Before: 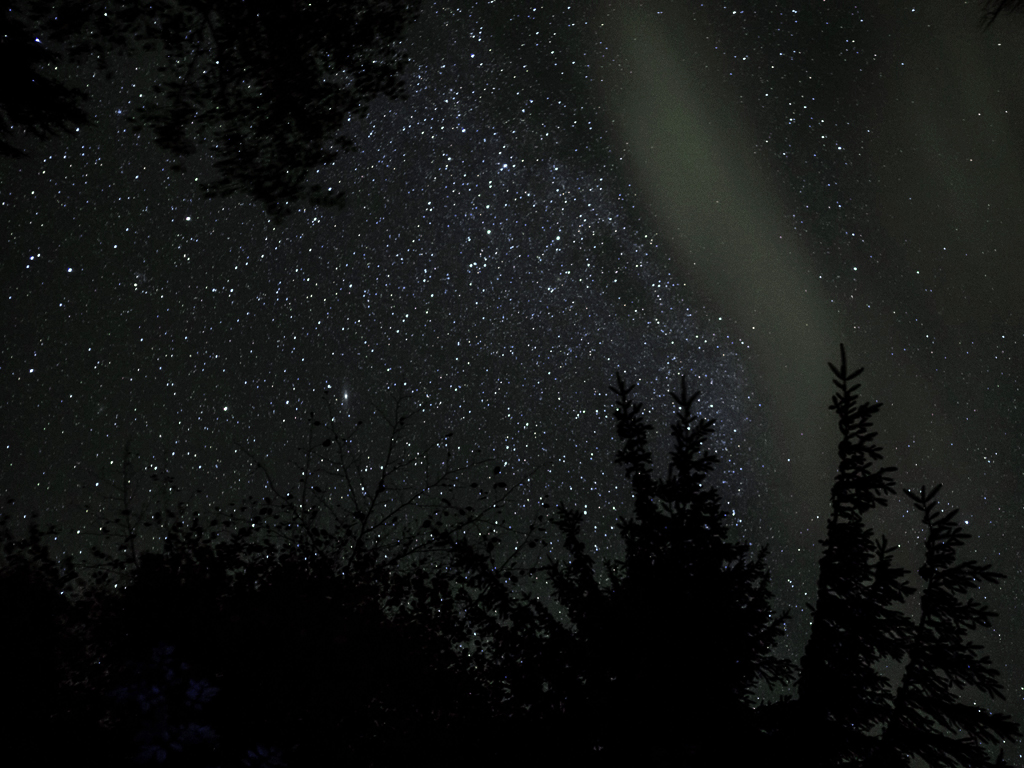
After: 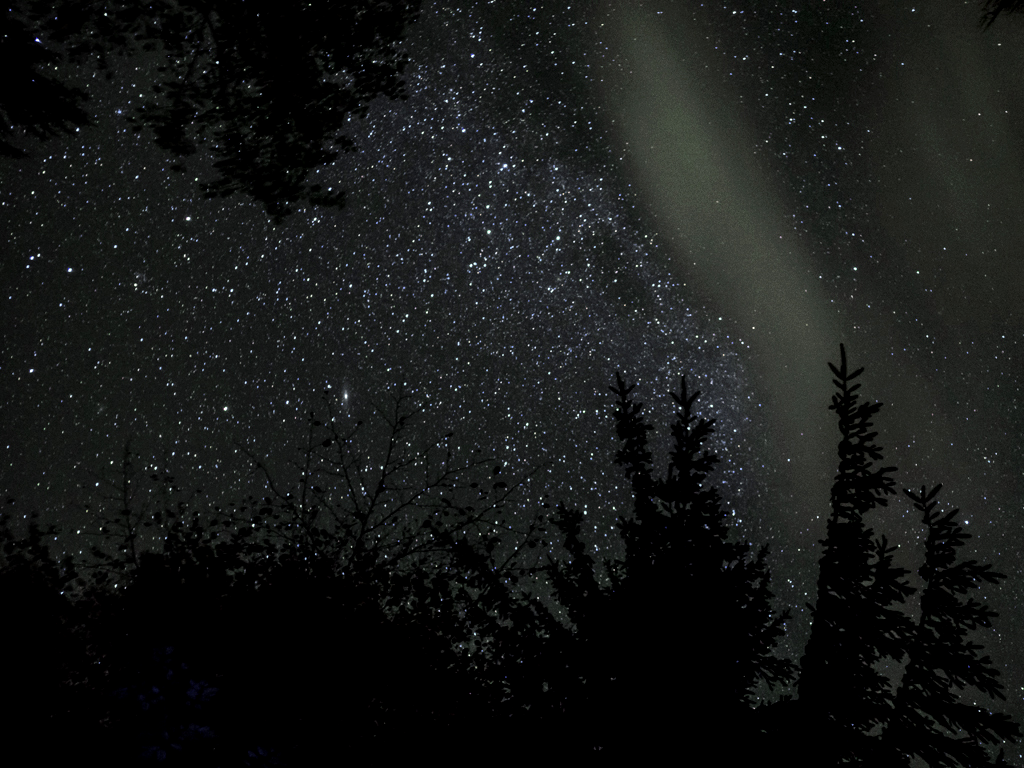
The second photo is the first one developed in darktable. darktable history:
exposure: exposure 0.129 EV, compensate highlight preservation false
local contrast: detail 142%
